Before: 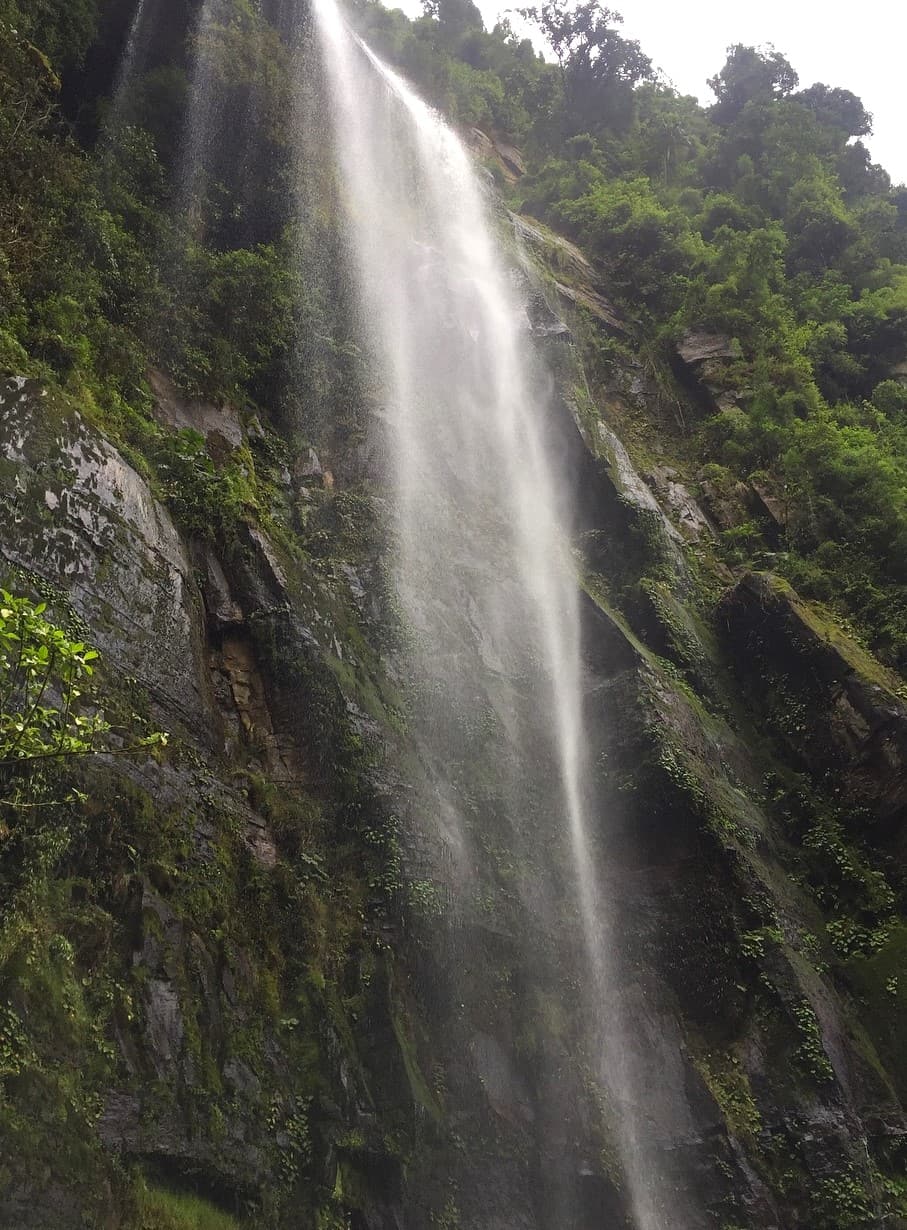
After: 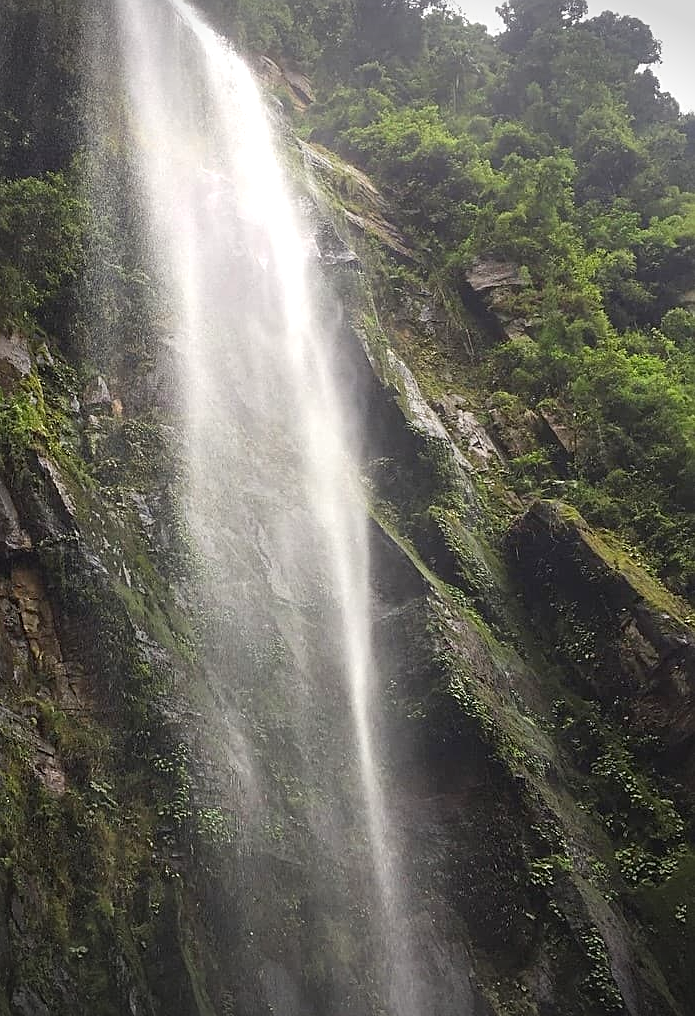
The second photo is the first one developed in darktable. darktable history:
sharpen: on, module defaults
exposure: black level correction 0.001, exposure 0.5 EV, compensate exposure bias true, compensate highlight preservation false
crop: left 23.365%, top 5.877%, bottom 11.515%
base curve: curves: ch0 [(0, 0) (0.472, 0.508) (1, 1)]
vignetting: fall-off start 89.17%, fall-off radius 43.43%, width/height ratio 1.163, unbound false
